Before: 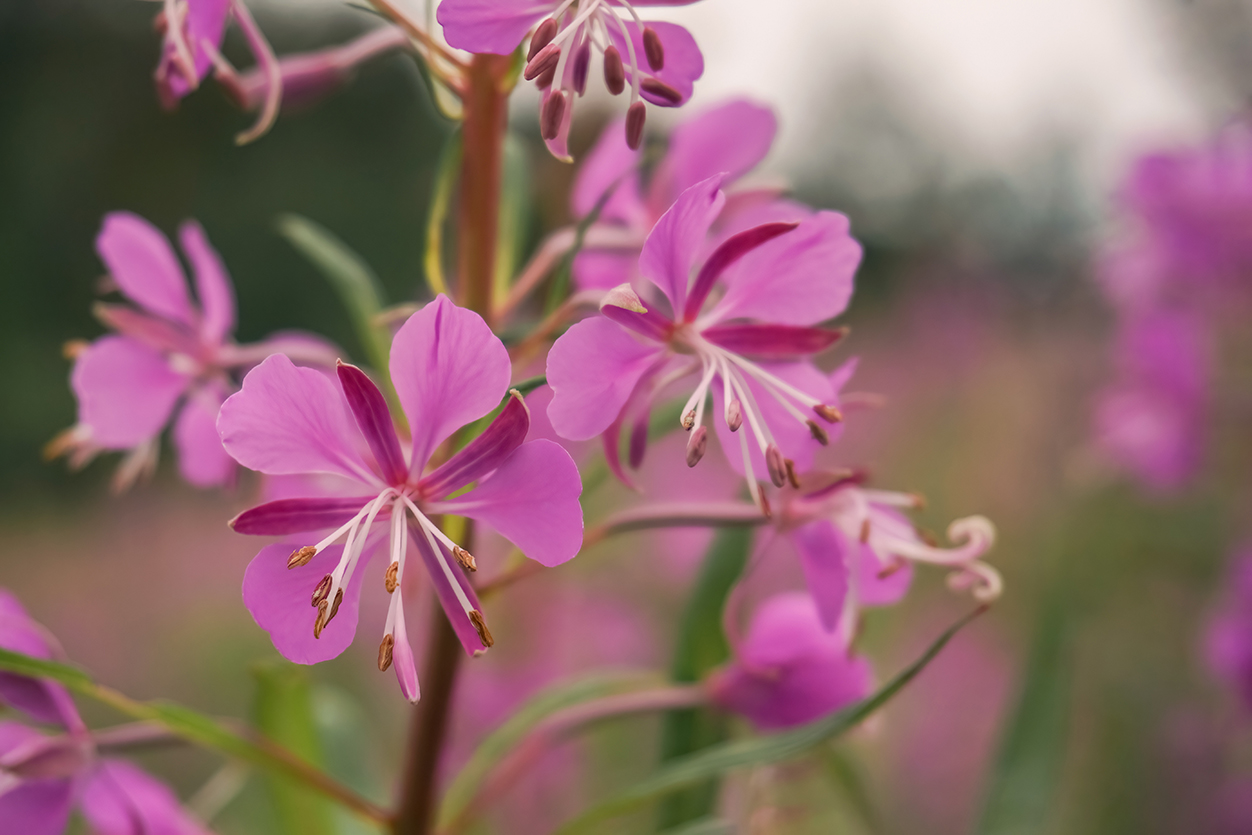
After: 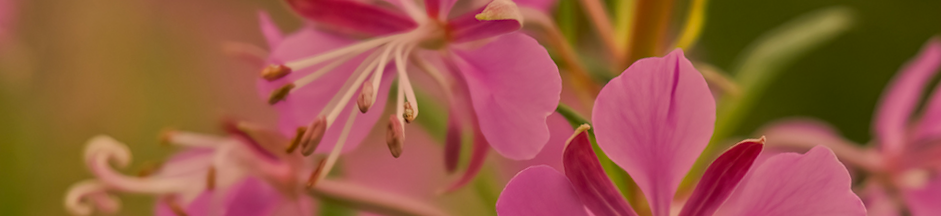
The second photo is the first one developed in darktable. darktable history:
rotate and perspective: rotation 2.27°, automatic cropping off
crop and rotate: angle 16.12°, top 30.835%, bottom 35.653%
tone equalizer: -8 EV -0.002 EV, -7 EV 0.005 EV, -6 EV -0.008 EV, -5 EV 0.007 EV, -4 EV -0.042 EV, -3 EV -0.233 EV, -2 EV -0.662 EV, -1 EV -0.983 EV, +0 EV -0.969 EV, smoothing diameter 2%, edges refinement/feathering 20, mask exposure compensation -1.57 EV, filter diffusion 5
color correction: highlights a* 8.98, highlights b* 15.09, shadows a* -0.49, shadows b* 26.52
